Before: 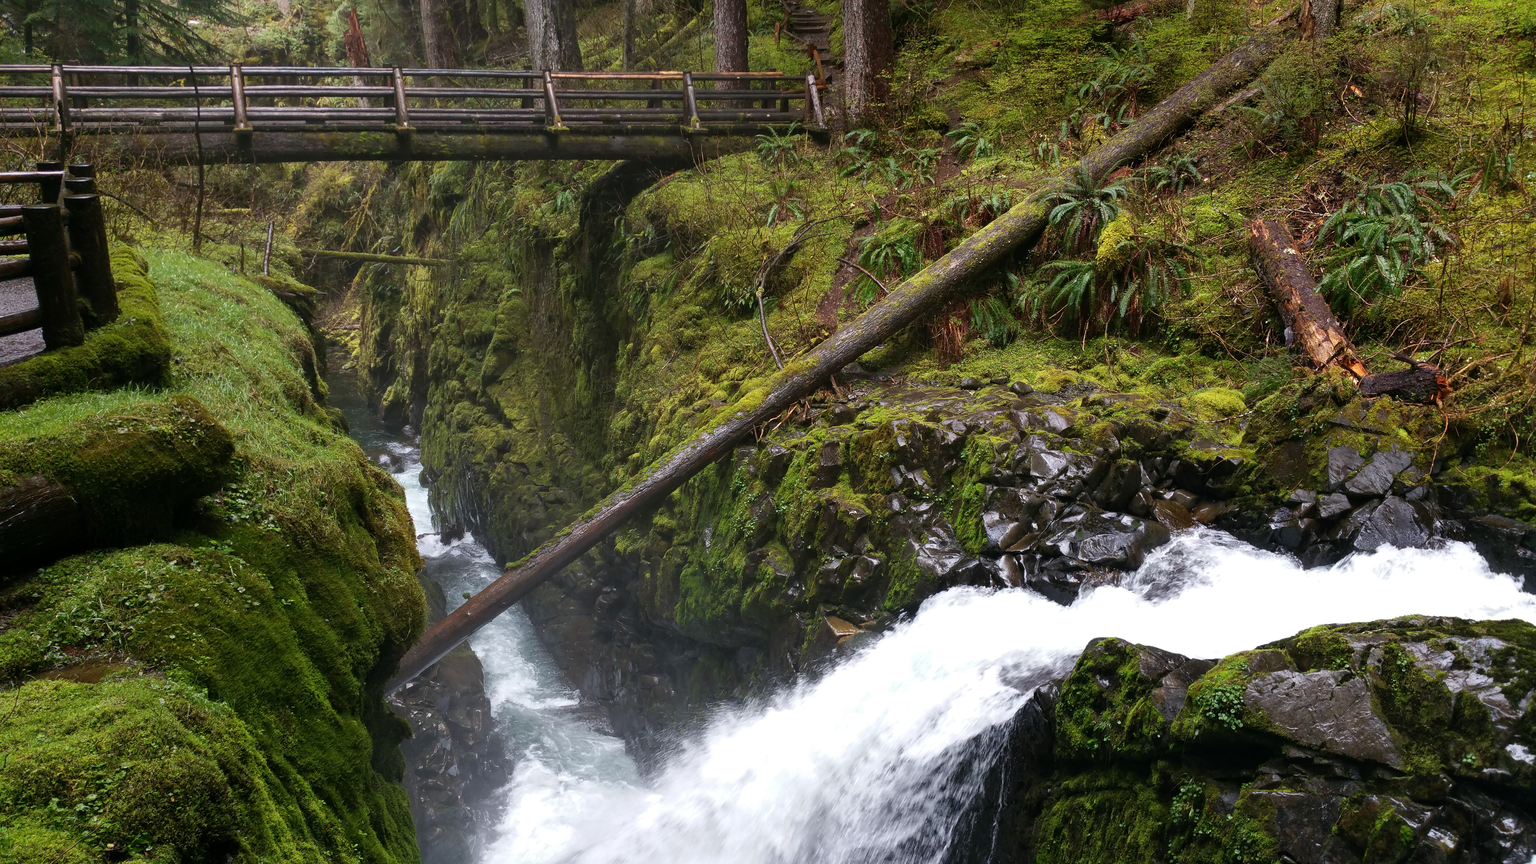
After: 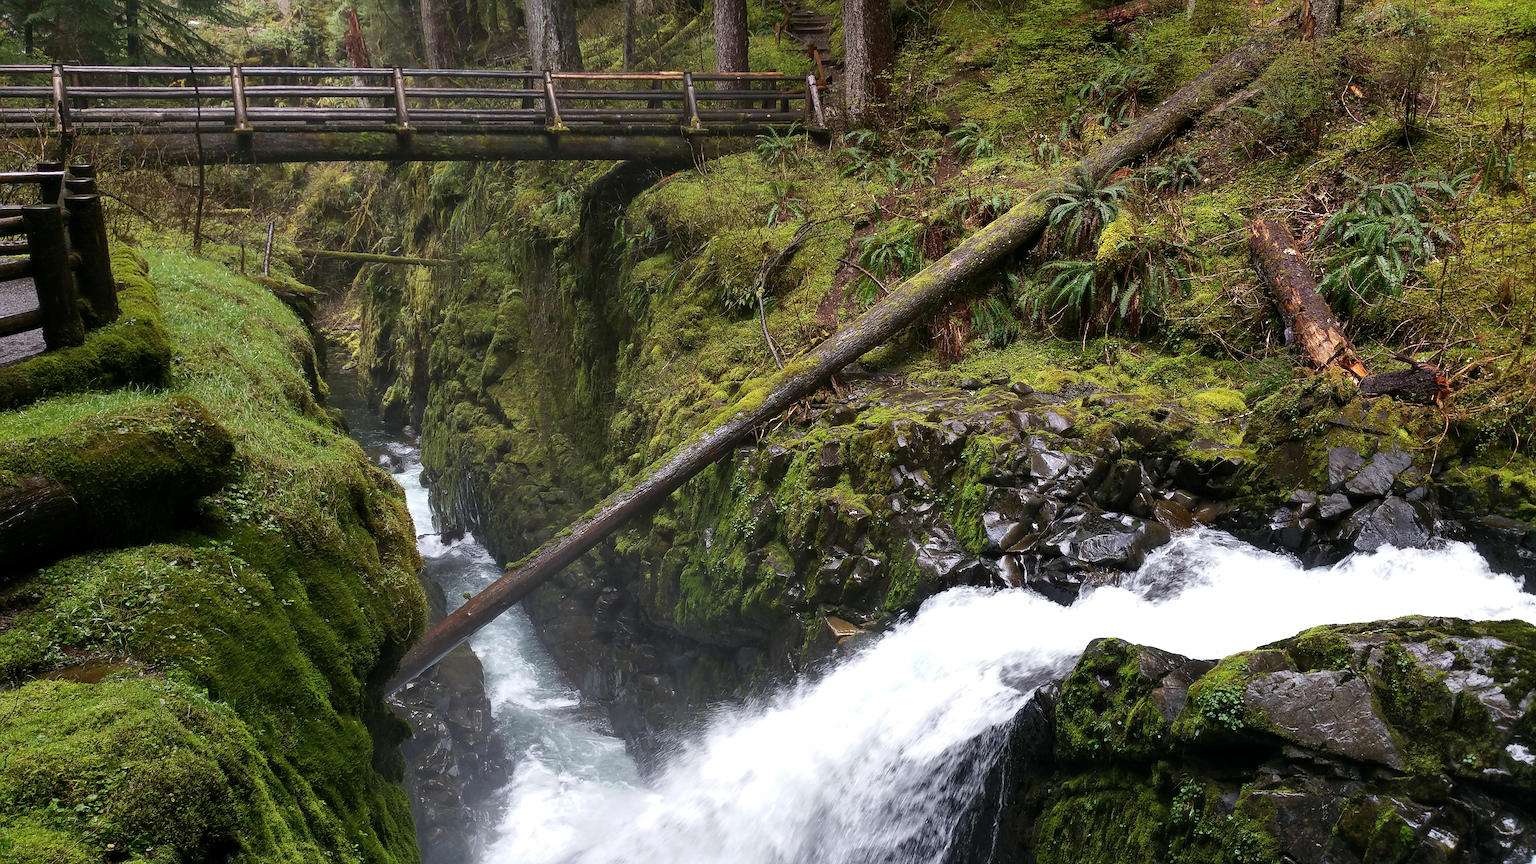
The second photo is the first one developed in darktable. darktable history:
contrast equalizer: y [[0.518, 0.517, 0.501, 0.5, 0.5, 0.5], [0.5 ×6], [0.5 ×6], [0 ×6], [0 ×6]]
sharpen: on, module defaults
